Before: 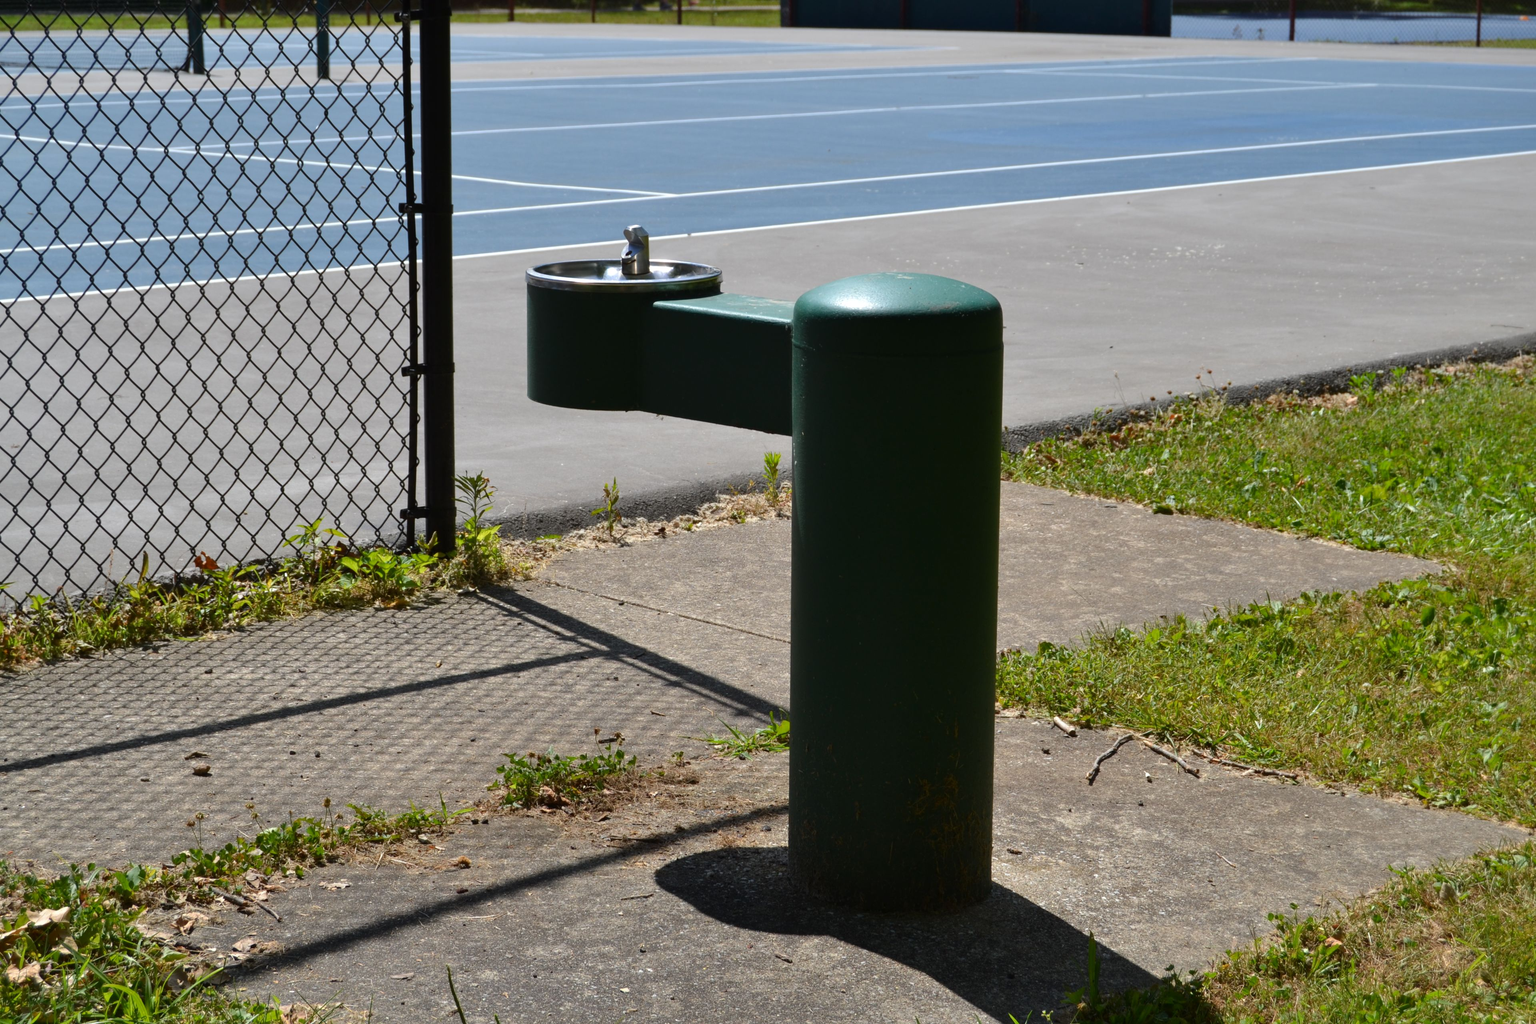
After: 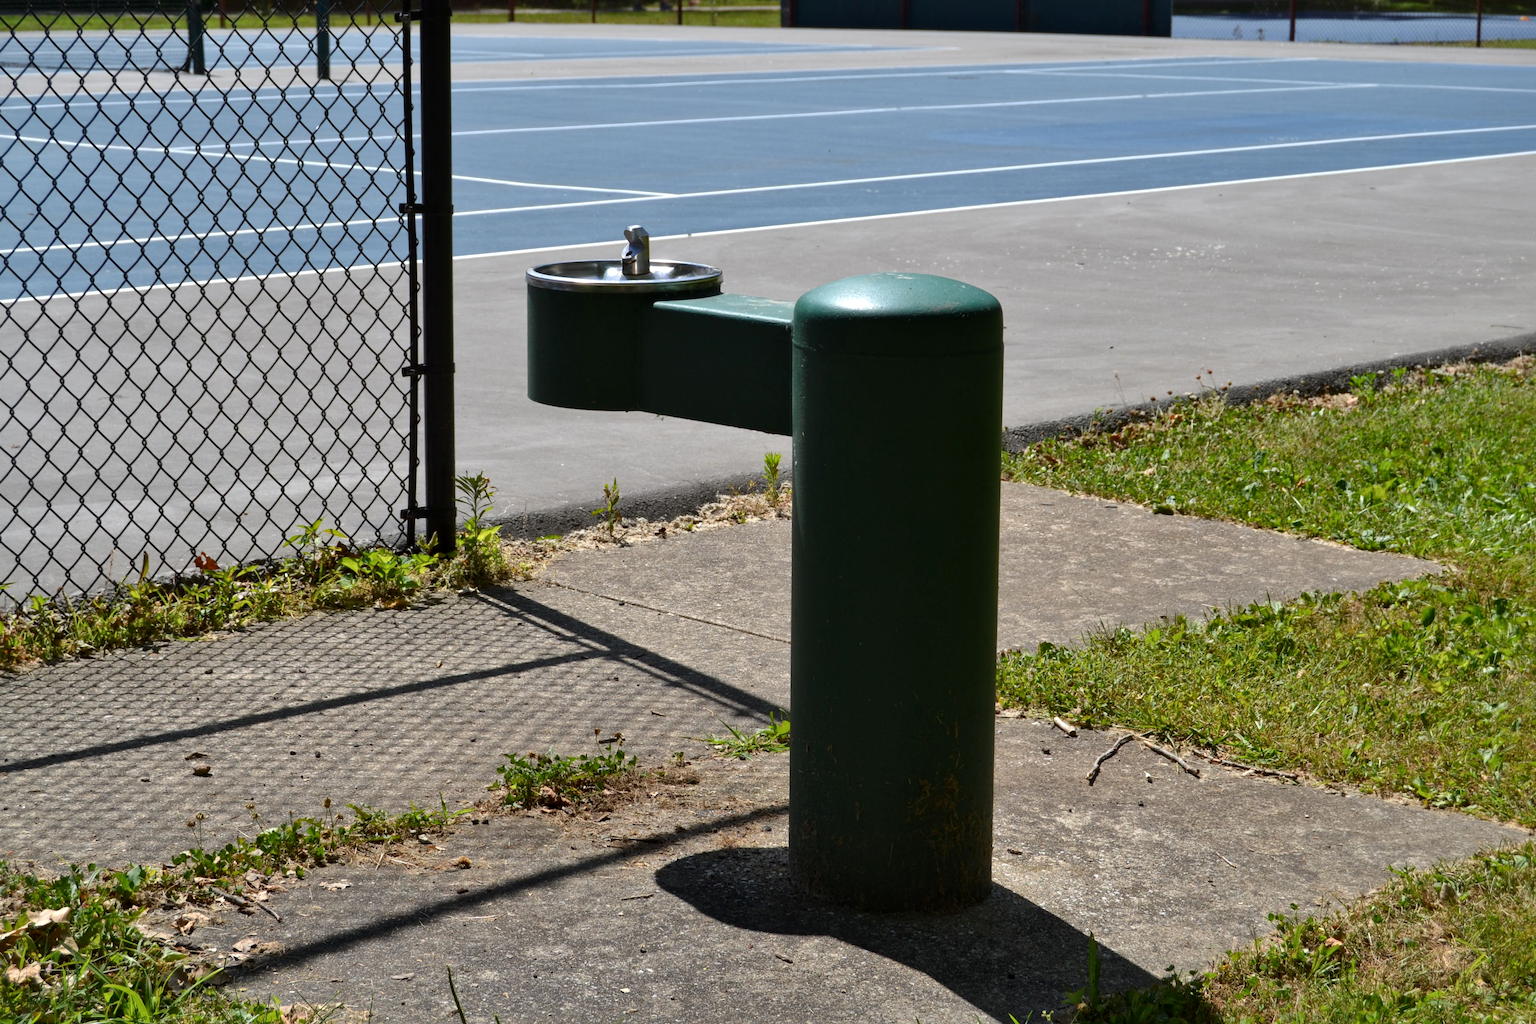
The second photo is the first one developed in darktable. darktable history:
local contrast: mode bilateral grid, contrast 20, coarseness 49, detail 139%, midtone range 0.2
